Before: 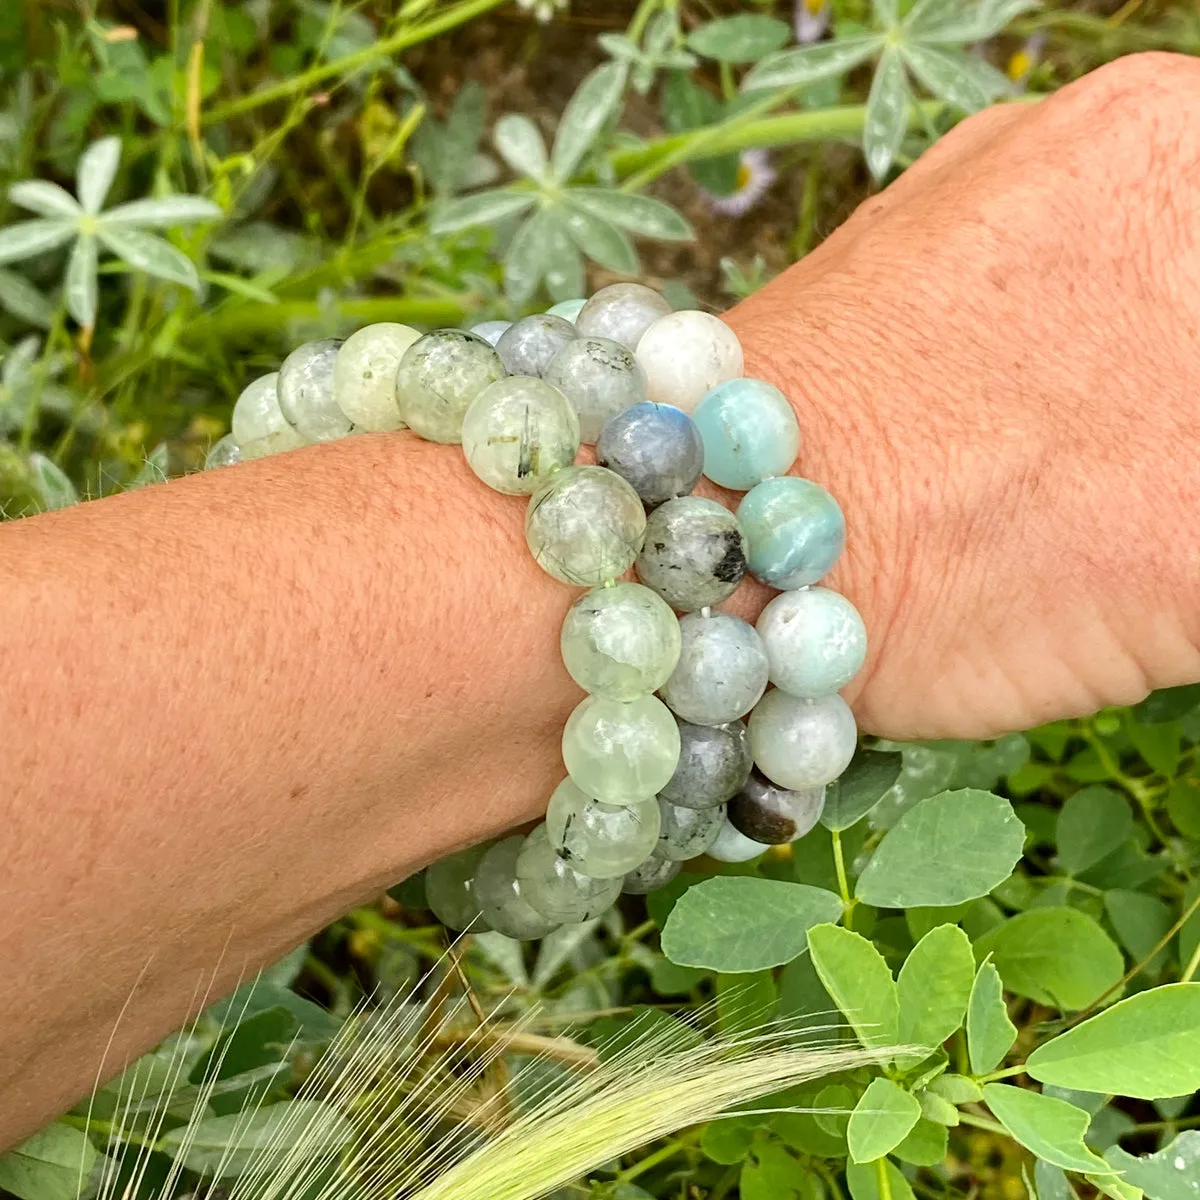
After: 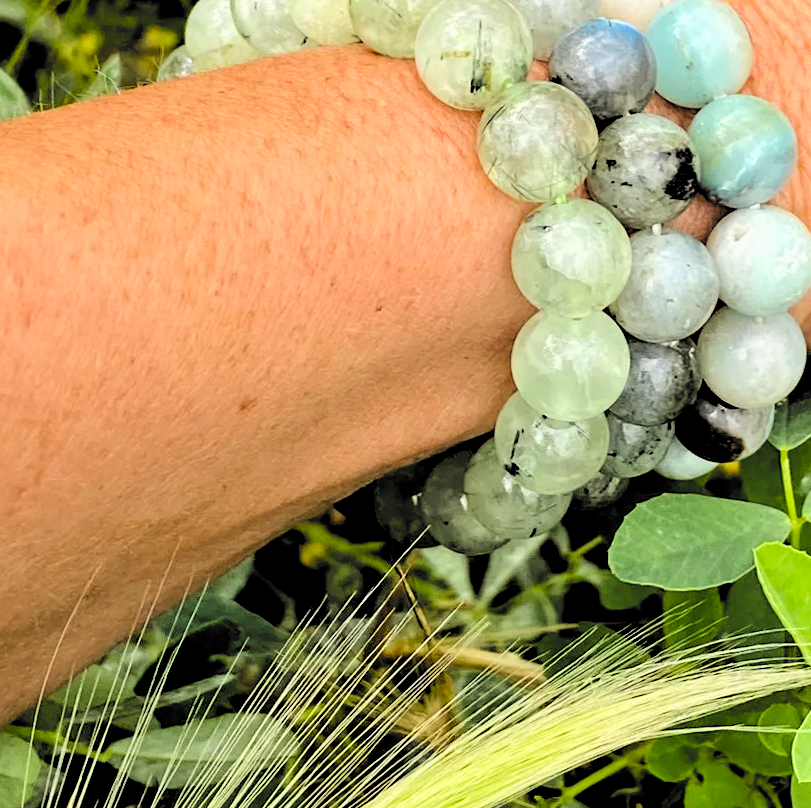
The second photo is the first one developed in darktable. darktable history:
contrast equalizer: octaves 7, y [[0.5, 0.5, 0.478, 0.5, 0.5, 0.5], [0.5 ×6], [0.5 ×6], [0 ×6], [0 ×6]], mix 0.314
crop and rotate: angle -0.662°, left 3.602%, top 31.857%, right 28.013%
filmic rgb: middle gray luminance 13.67%, black relative exposure -1.93 EV, white relative exposure 3.11 EV, target black luminance 0%, hardness 1.79, latitude 58.36%, contrast 1.742, highlights saturation mix 5.45%, shadows ↔ highlights balance -37.39%, color science v5 (2021), contrast in shadows safe, contrast in highlights safe
